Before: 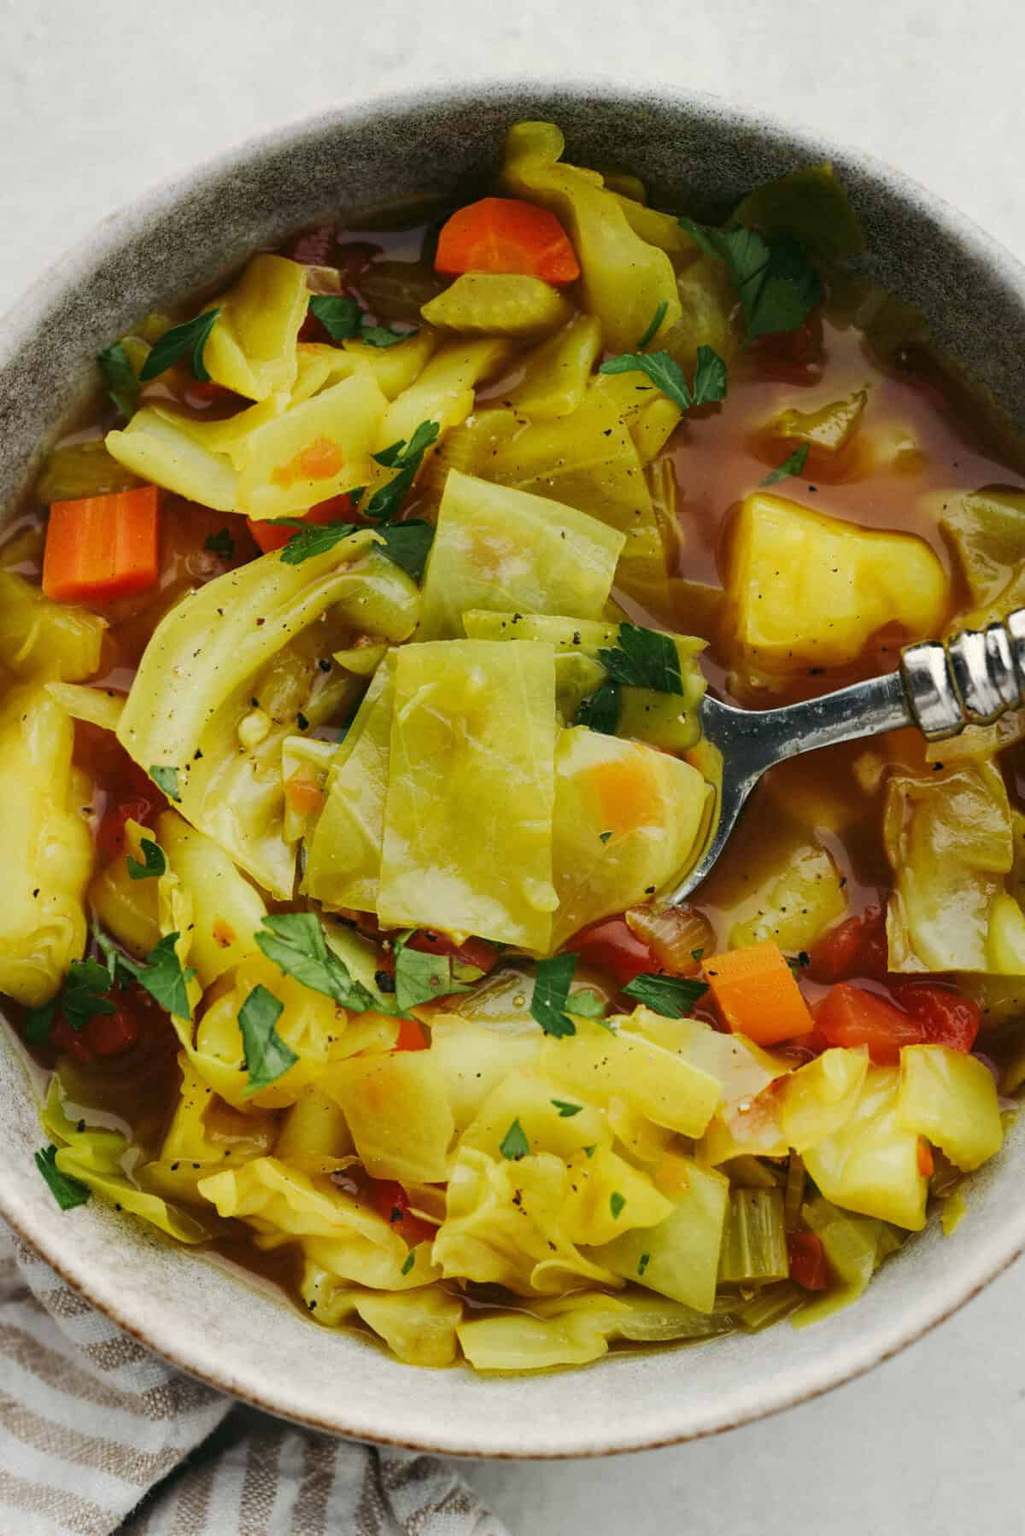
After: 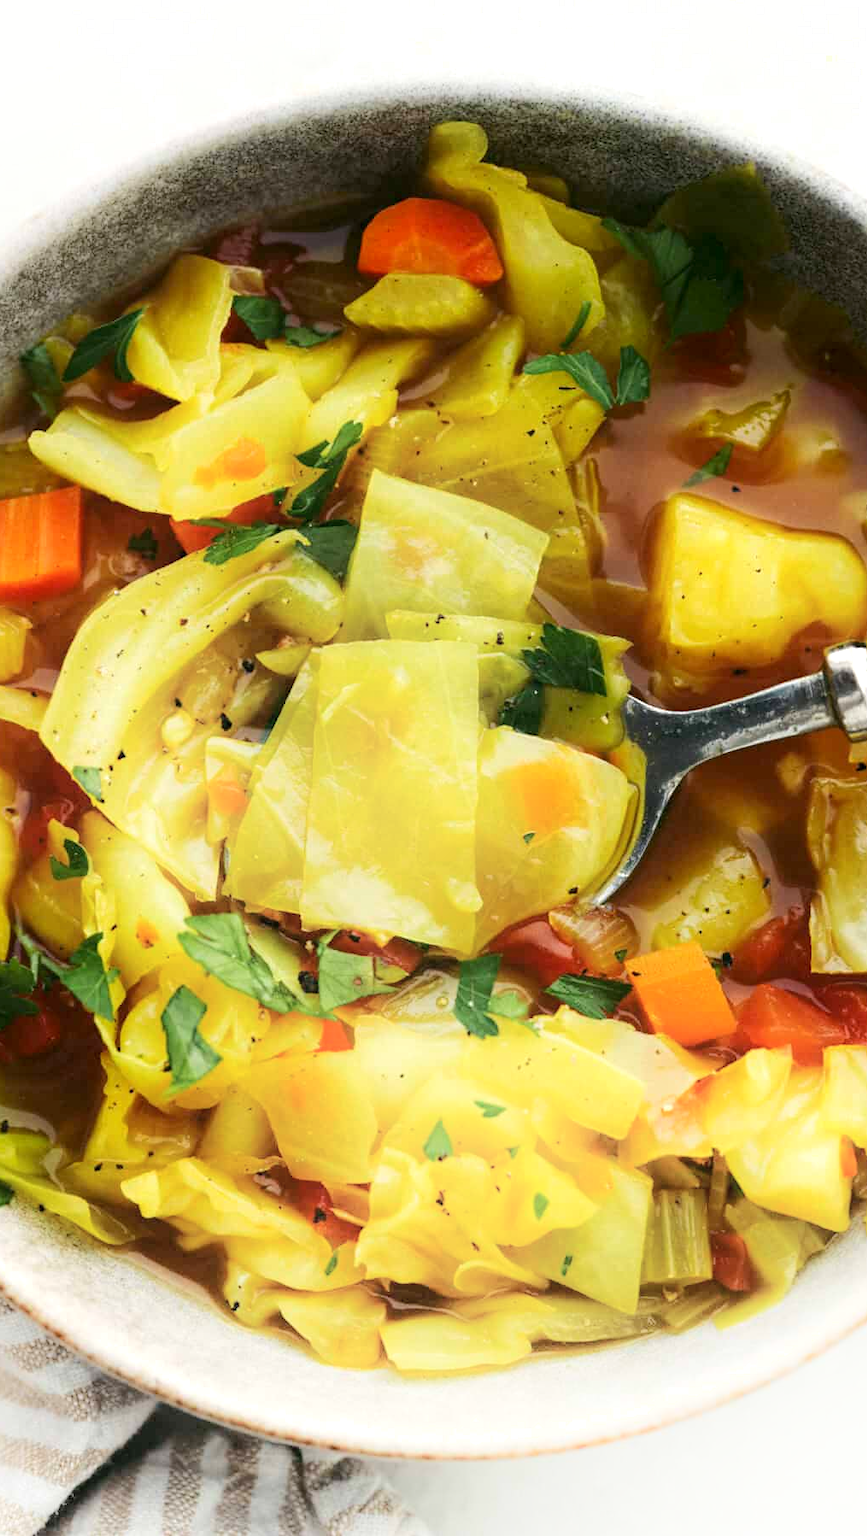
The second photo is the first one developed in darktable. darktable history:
shadows and highlights: shadows -89.55, highlights 89.42, soften with gaussian
crop: left 7.546%, right 7.871%
exposure: black level correction 0.001, exposure 0.499 EV, compensate highlight preservation false
